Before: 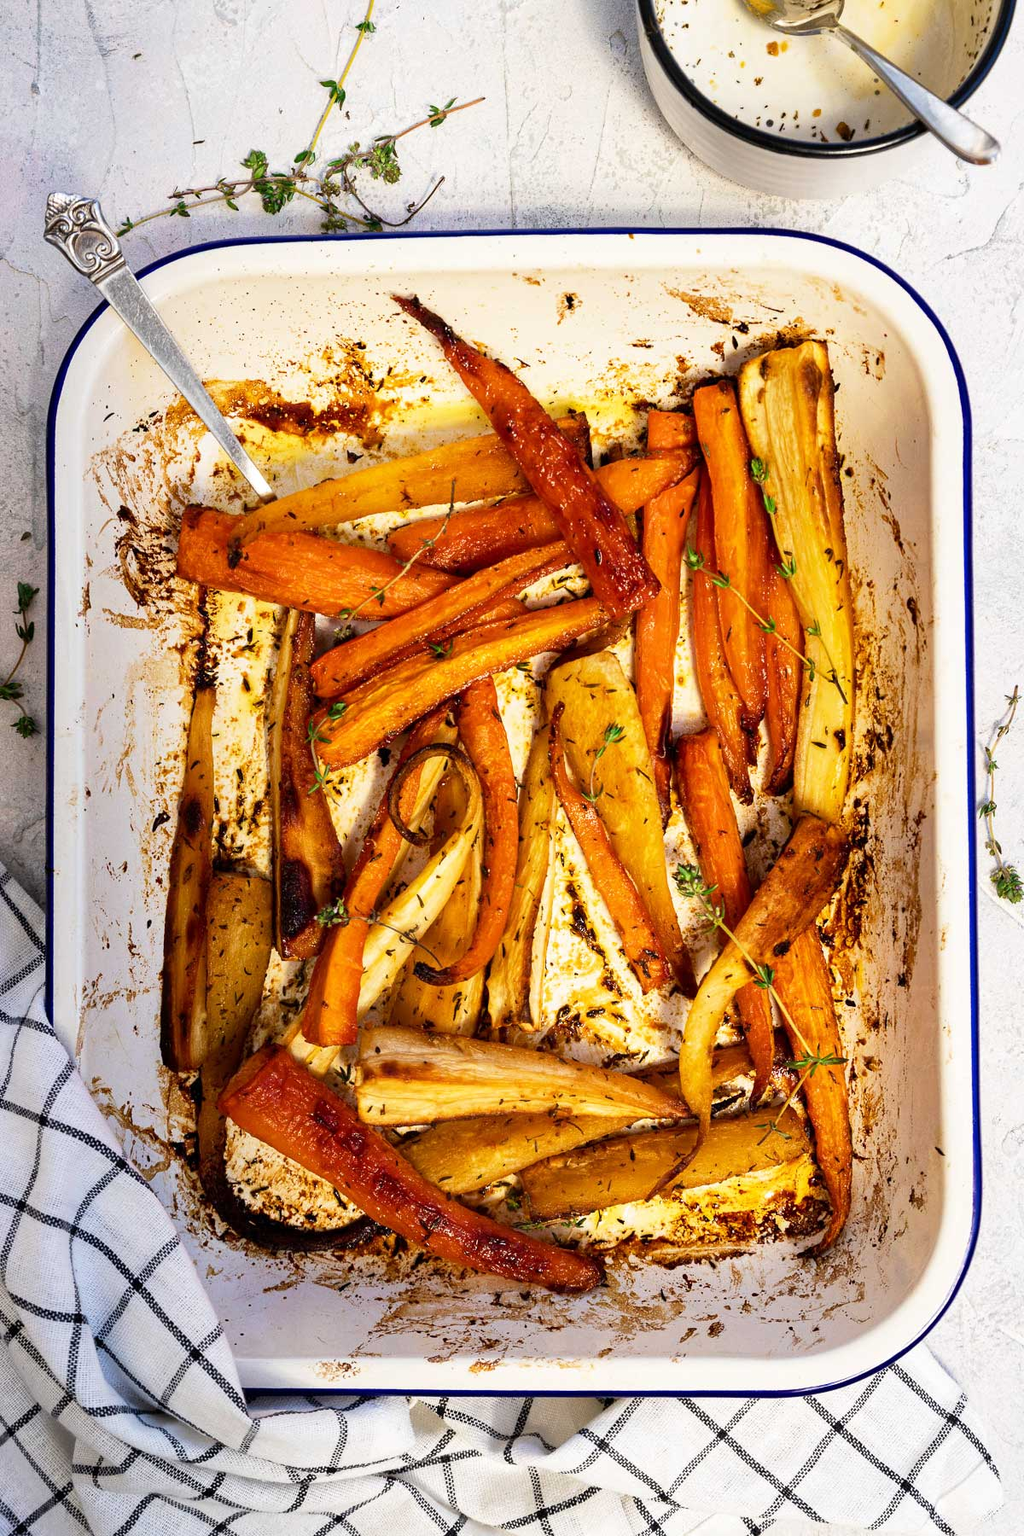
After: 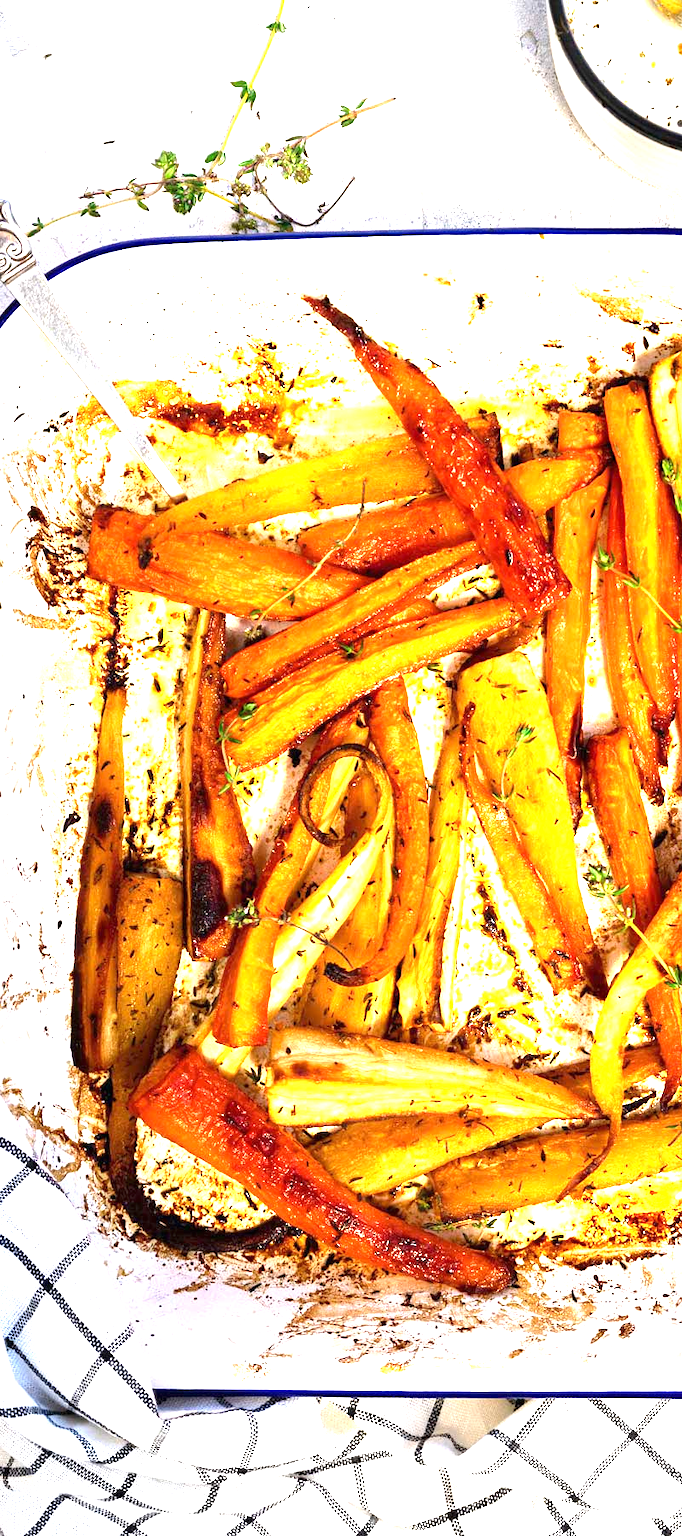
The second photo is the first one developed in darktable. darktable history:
exposure: black level correction 0, exposure 1.5 EV, compensate exposure bias true, compensate highlight preservation false
crop and rotate: left 8.786%, right 24.548%
